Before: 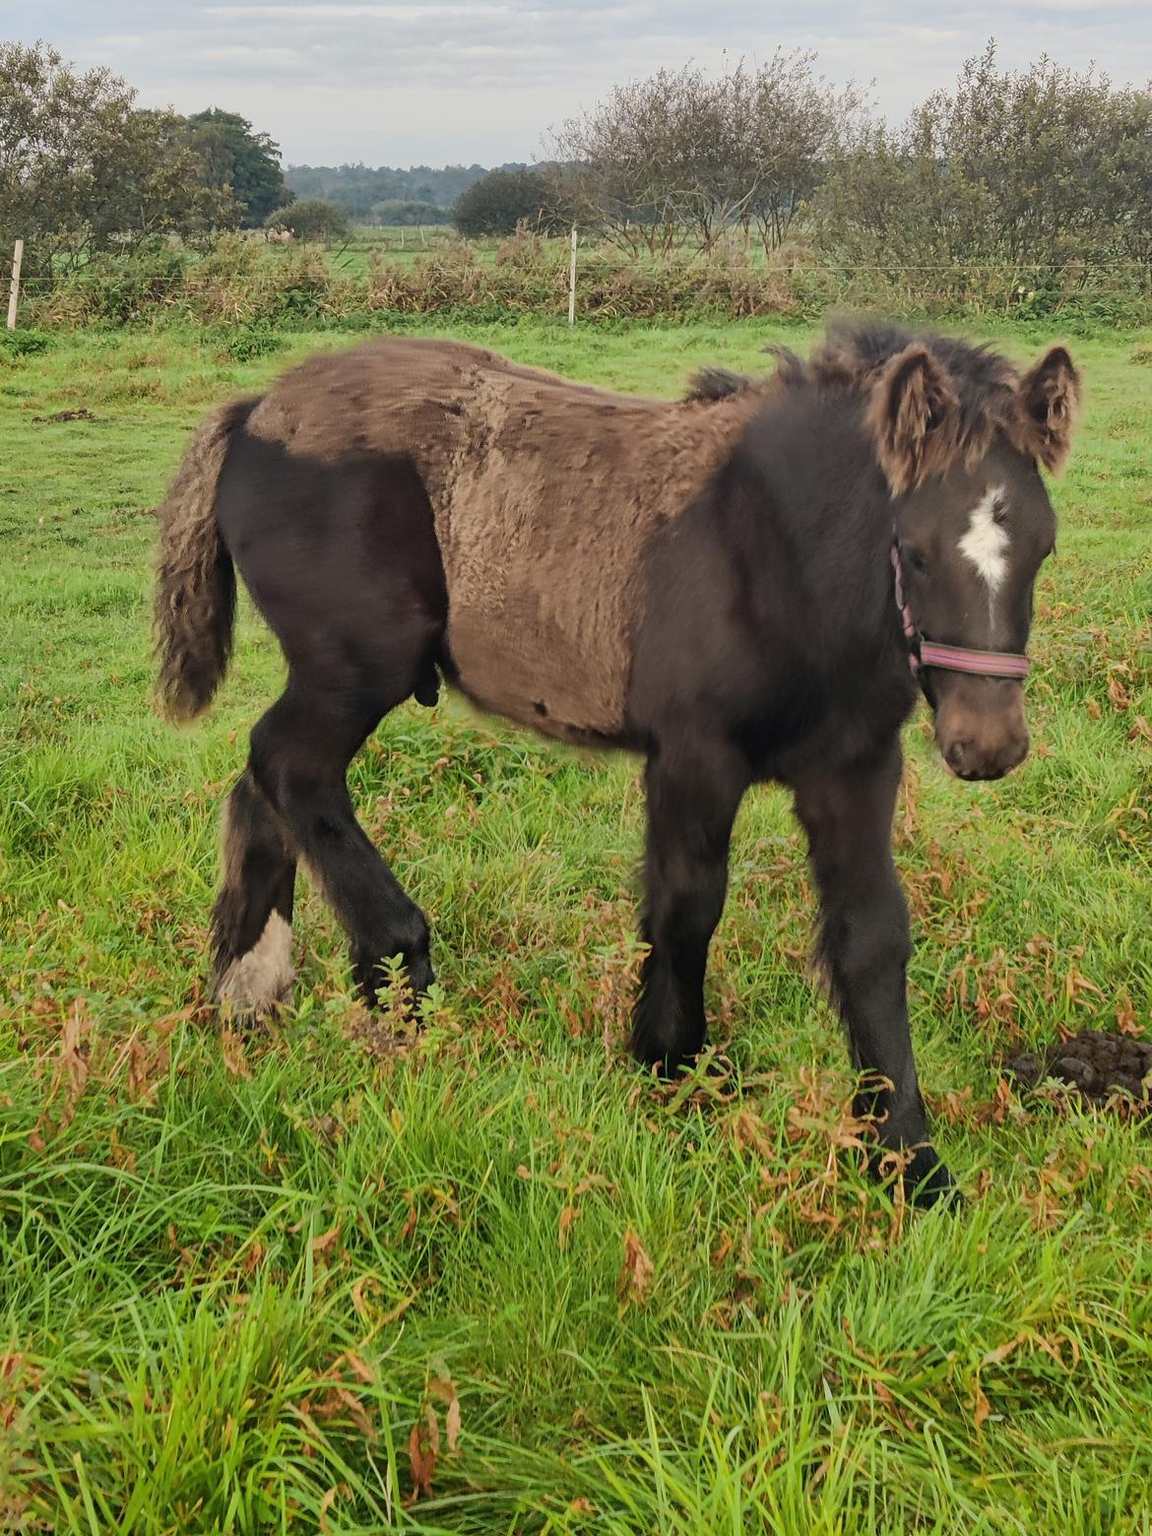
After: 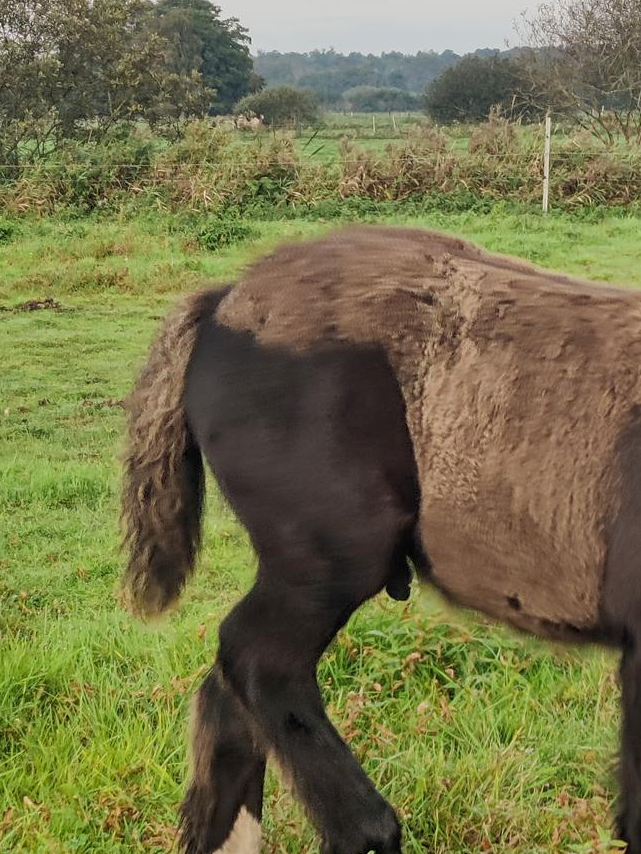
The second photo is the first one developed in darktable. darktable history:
local contrast: highlights 104%, shadows 98%, detail 119%, midtone range 0.2
tone equalizer: -7 EV 0.199 EV, -6 EV 0.126 EV, -5 EV 0.065 EV, -4 EV 0.046 EV, -2 EV -0.019 EV, -1 EV -0.051 EV, +0 EV -0.051 EV, edges refinement/feathering 500, mask exposure compensation -1.57 EV, preserve details no
crop and rotate: left 3.03%, top 7.556%, right 42.112%, bottom 37.671%
